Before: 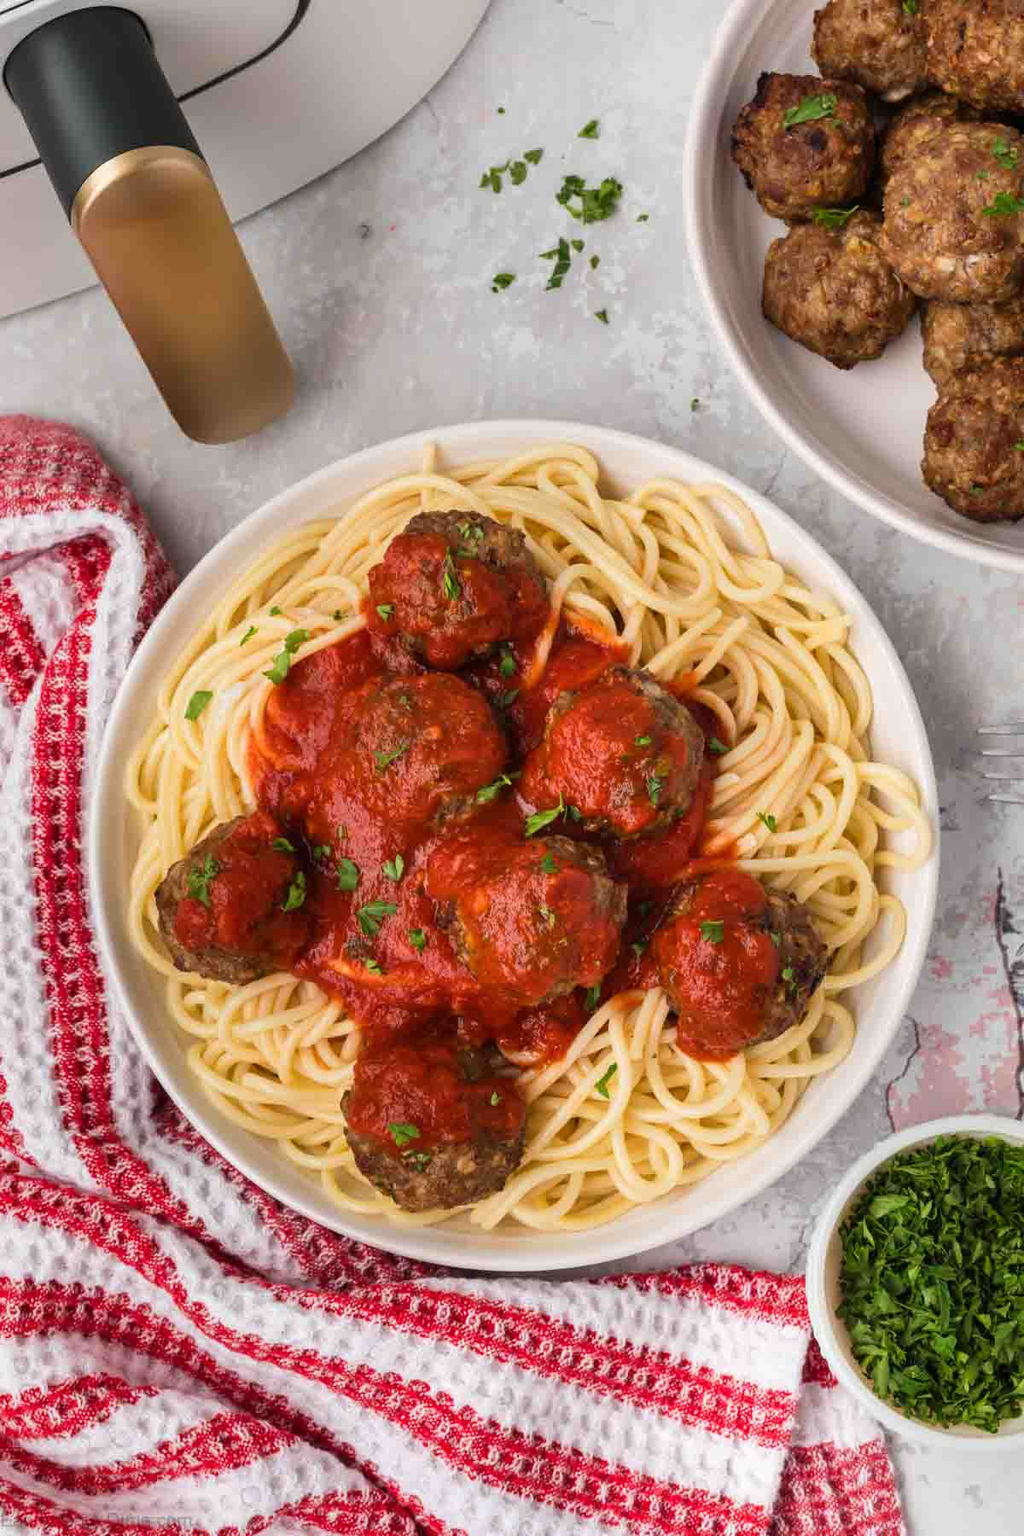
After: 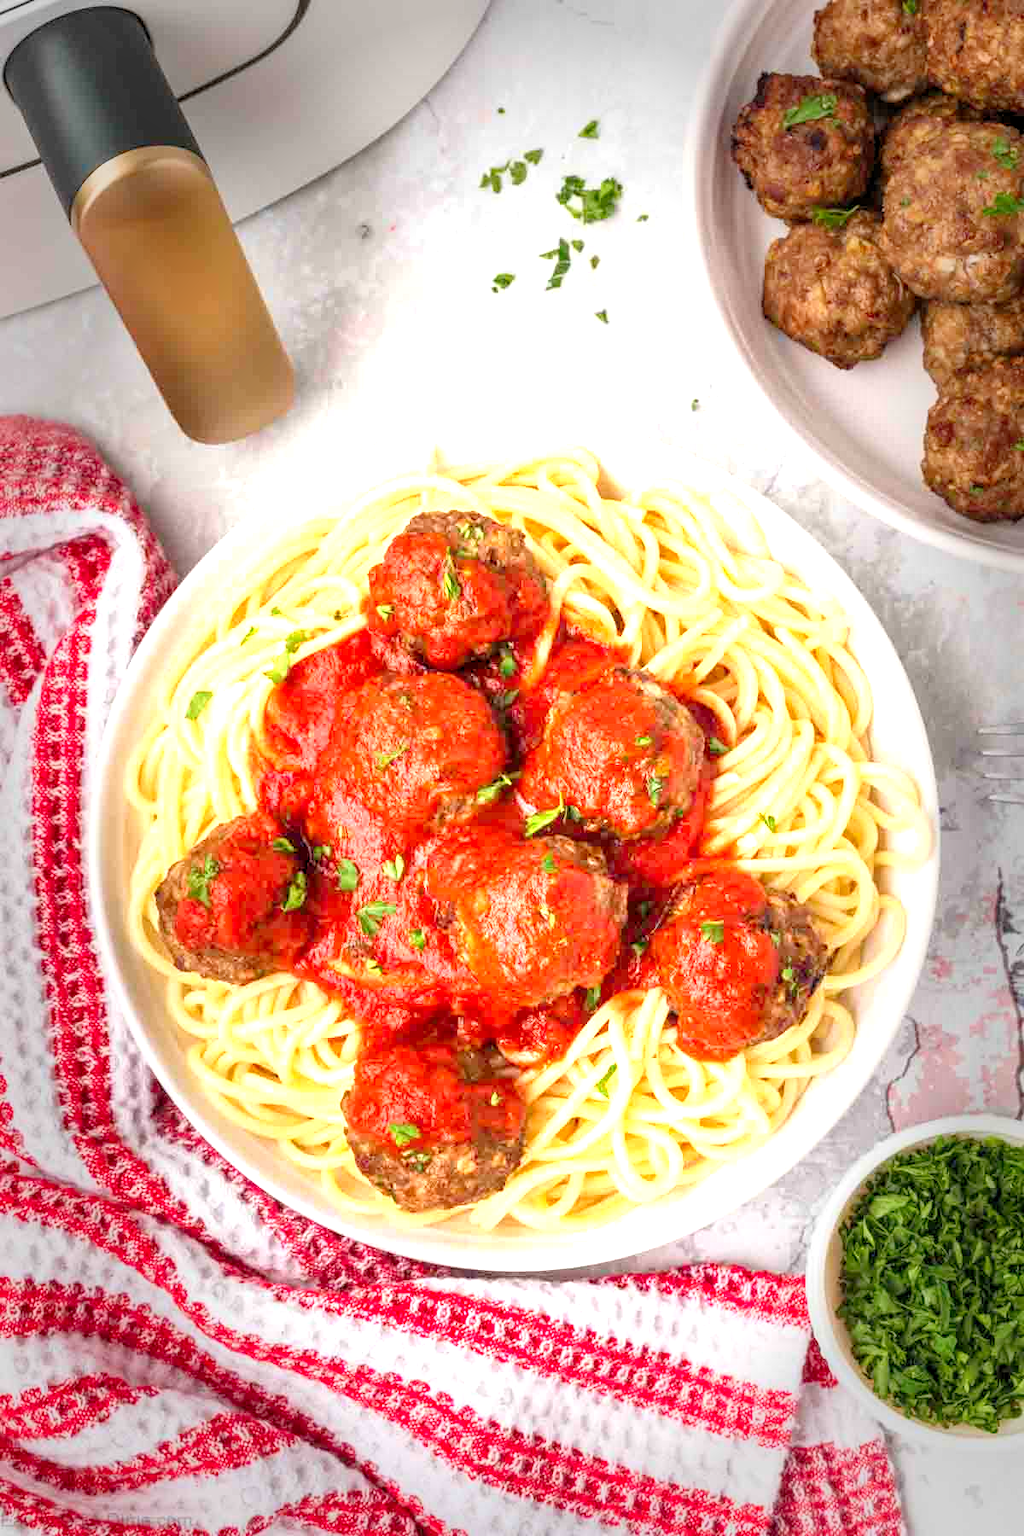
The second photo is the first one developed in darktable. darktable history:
levels: levels [0.036, 0.364, 0.827]
vignetting: fall-off start 49.09%, brightness -0.644, saturation -0.01, automatic ratio true, width/height ratio 1.294
local contrast: detail 130%
exposure: black level correction 0, exposure 0.863 EV, compensate exposure bias true, compensate highlight preservation false
